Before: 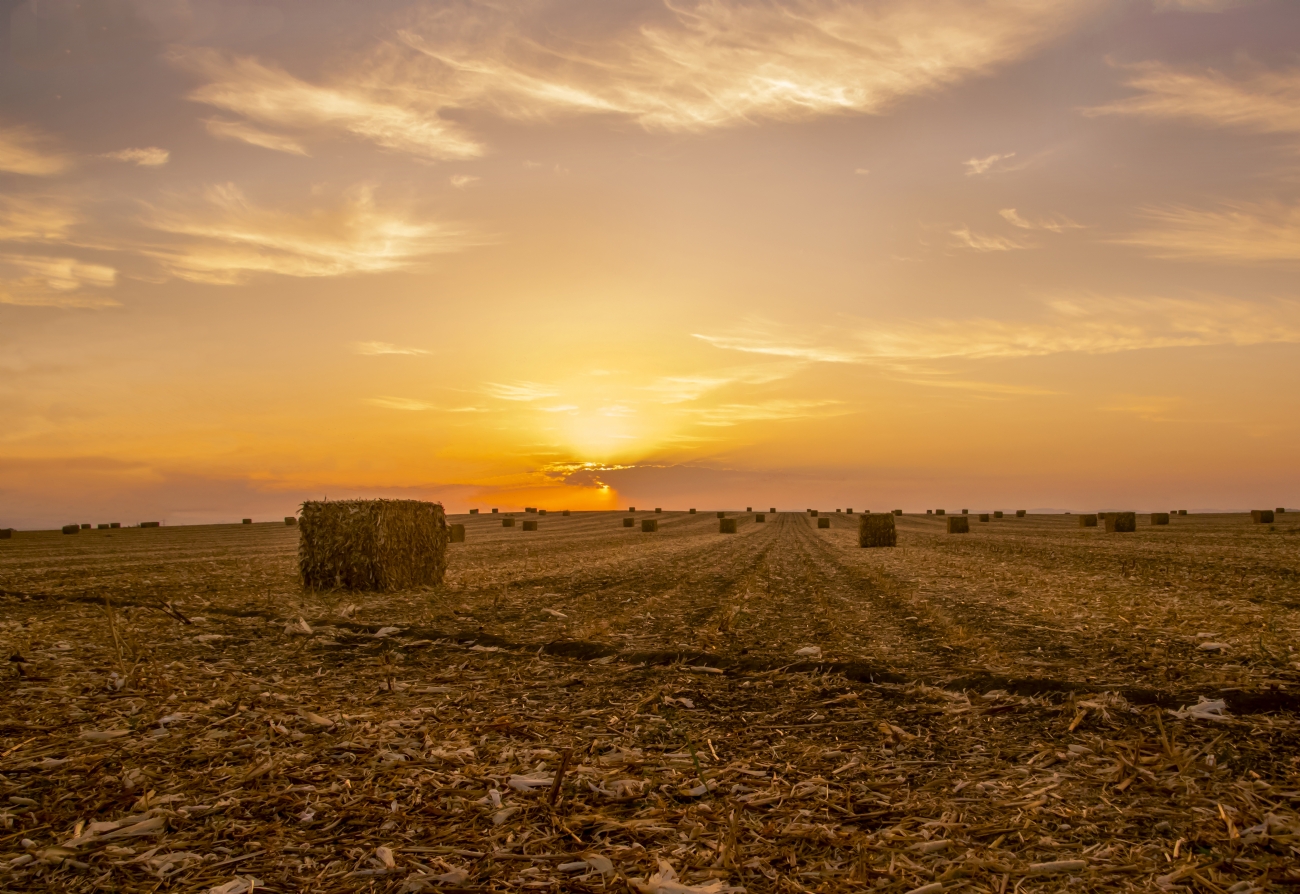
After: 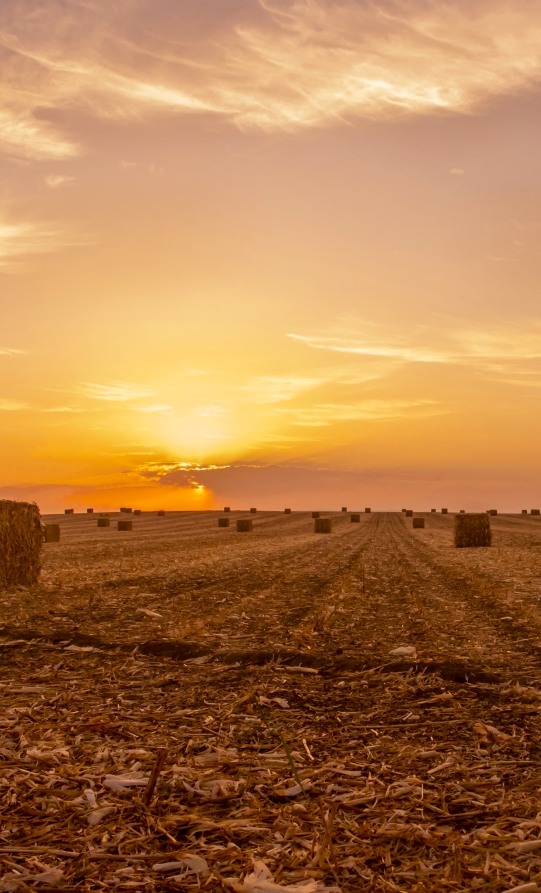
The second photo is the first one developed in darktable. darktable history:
crop: left 31.229%, right 27.105%
exposure: compensate highlight preservation false
rgb levels: mode RGB, independent channels, levels [[0, 0.474, 1], [0, 0.5, 1], [0, 0.5, 1]]
